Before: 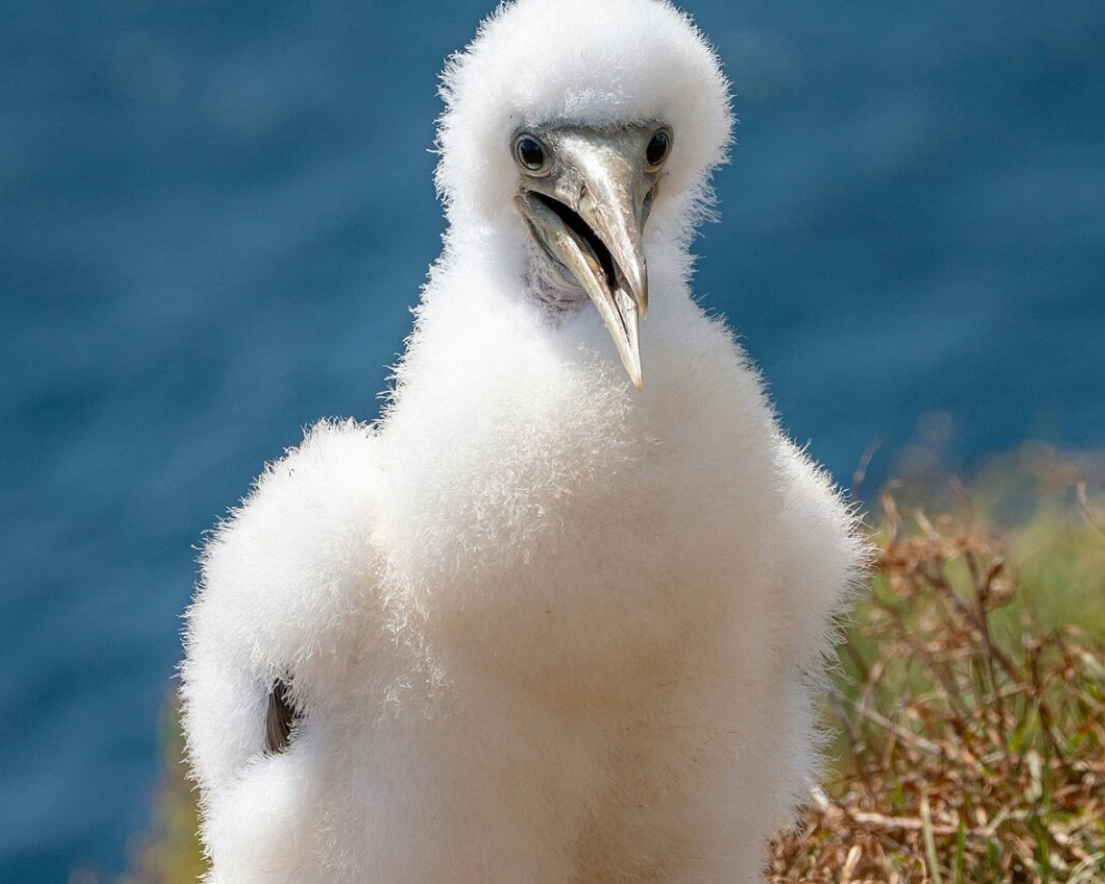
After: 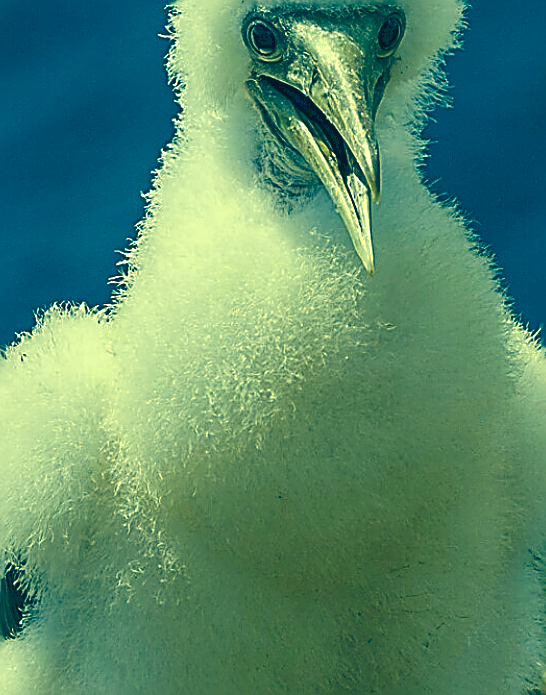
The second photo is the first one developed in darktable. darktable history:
local contrast: highlights 102%, shadows 99%, detail 119%, midtone range 0.2
crop and rotate: angle 0.021°, left 24.248%, top 13.036%, right 26.289%, bottom 8.22%
sharpen: amount 1.878
base curve: curves: ch0 [(0, 0) (0.595, 0.418) (1, 1)]
exposure: exposure -0.051 EV, compensate highlight preservation false
color correction: highlights a* -16.17, highlights b* 39.82, shadows a* -39.54, shadows b* -26.32
tone curve: curves: ch0 [(0, 0) (0.003, 0.15) (0.011, 0.151) (0.025, 0.15) (0.044, 0.15) (0.069, 0.151) (0.1, 0.153) (0.136, 0.16) (0.177, 0.183) (0.224, 0.21) (0.277, 0.253) (0.335, 0.309) (0.399, 0.389) (0.468, 0.479) (0.543, 0.58) (0.623, 0.677) (0.709, 0.747) (0.801, 0.808) (0.898, 0.87) (1, 1)], preserve colors none
